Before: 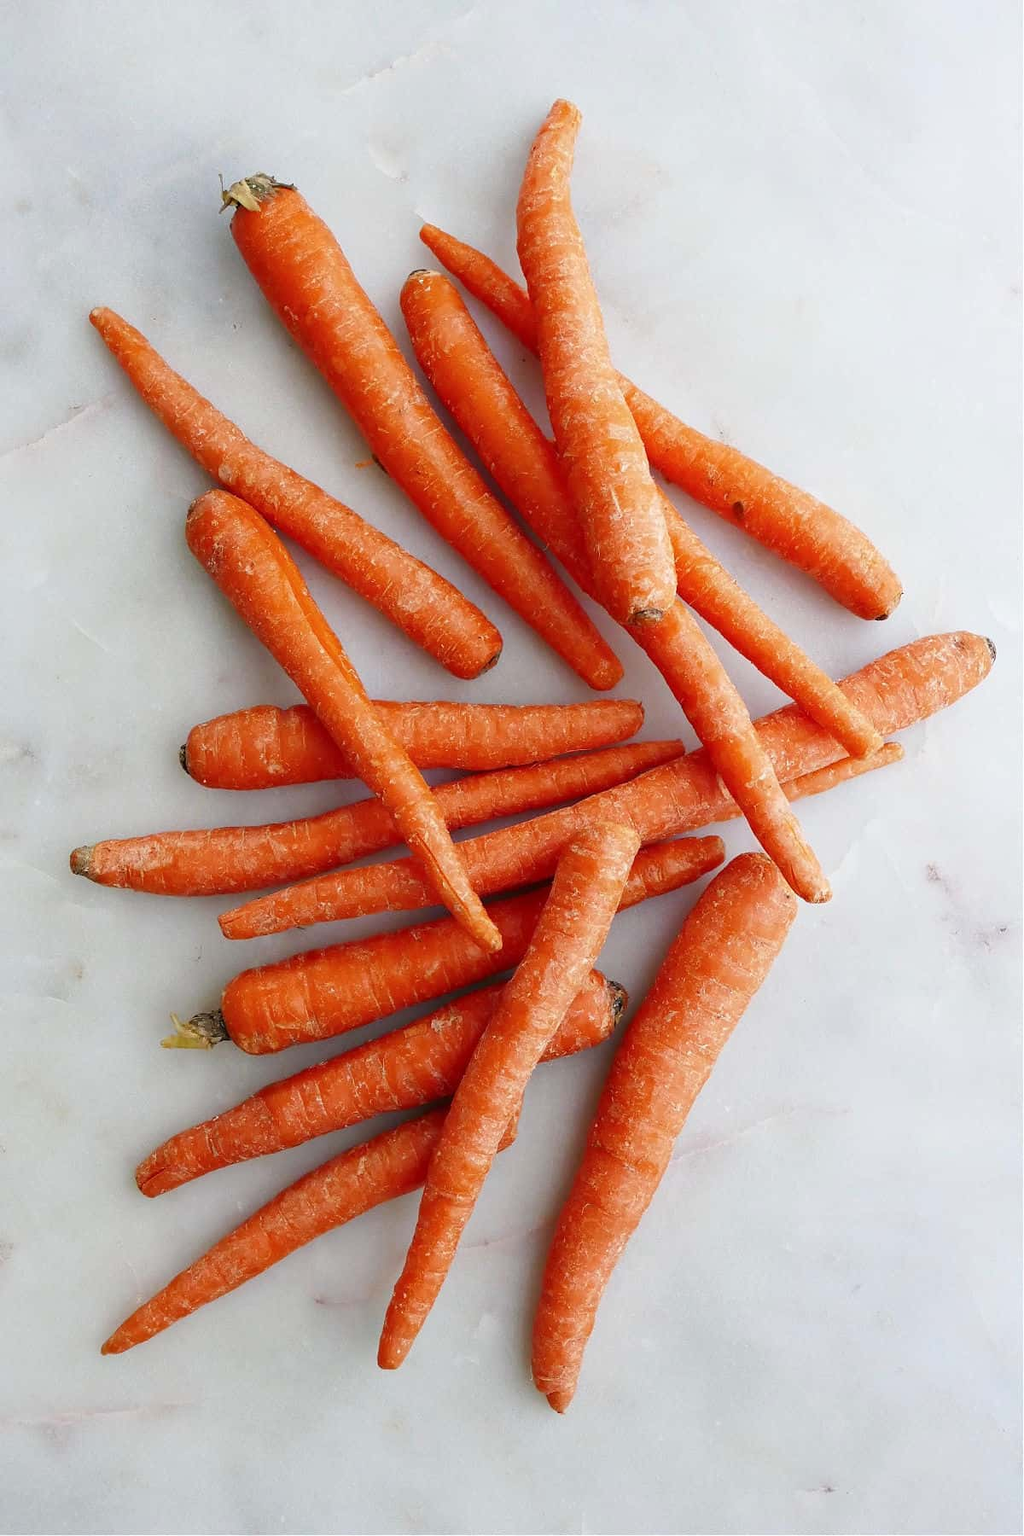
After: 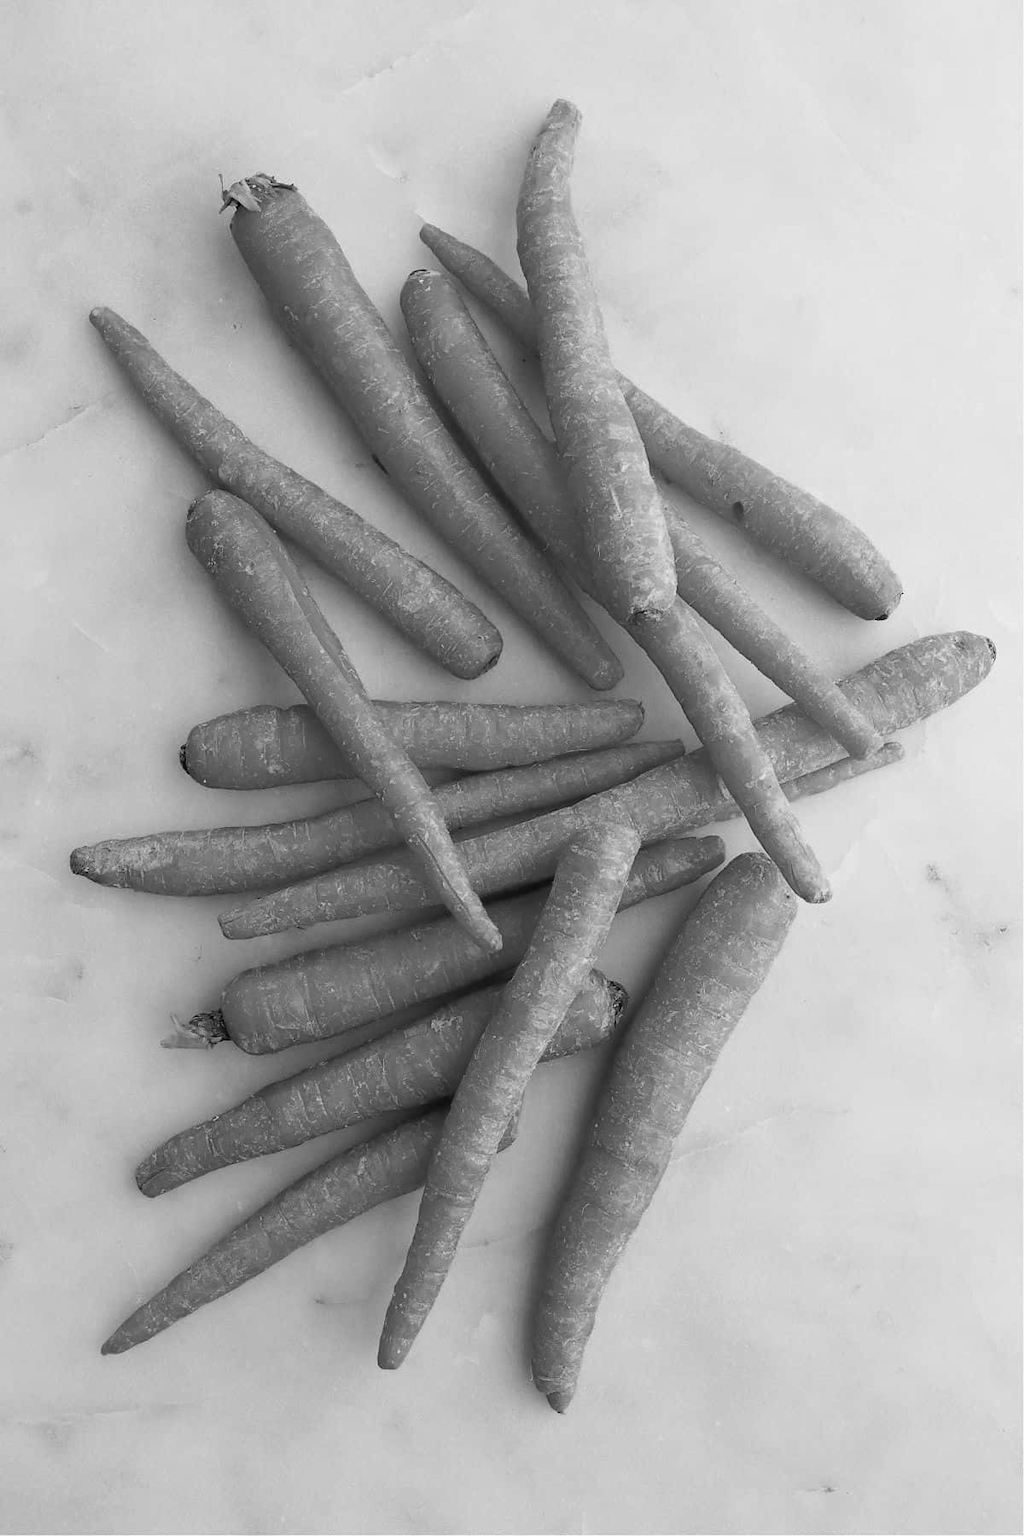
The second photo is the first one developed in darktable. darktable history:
contrast brightness saturation: saturation -0.05
monochrome: on, module defaults
color calibration: output gray [0.21, 0.42, 0.37, 0], gray › normalize channels true, illuminant same as pipeline (D50), adaptation XYZ, x 0.346, y 0.359, gamut compression 0
